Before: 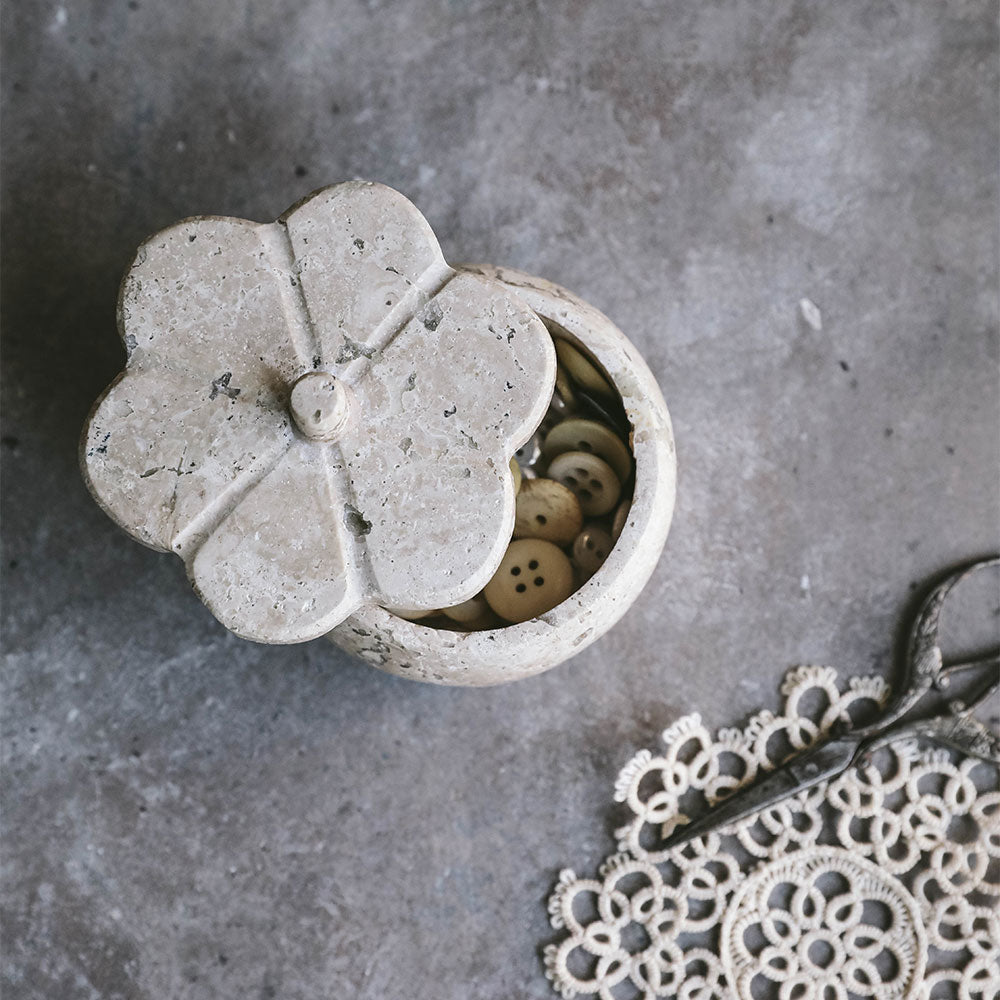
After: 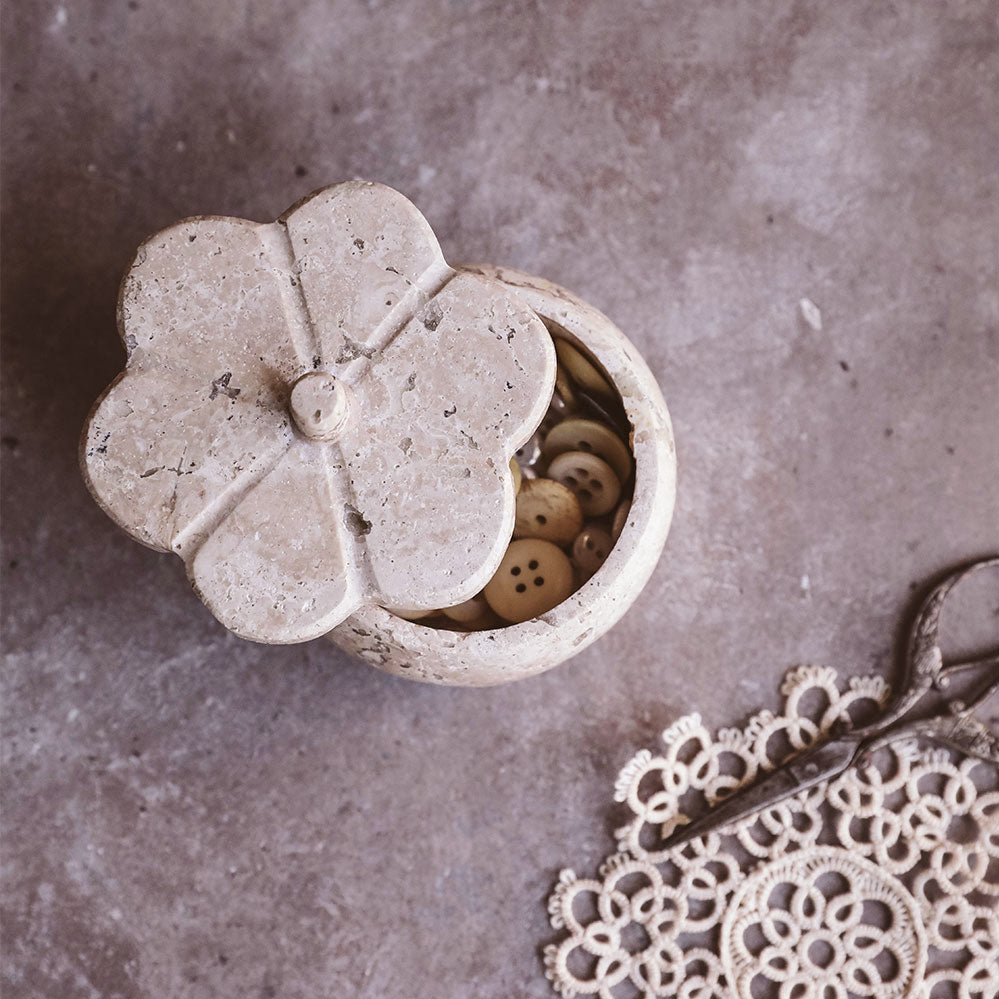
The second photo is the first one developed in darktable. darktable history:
rgb levels: mode RGB, independent channels, levels [[0, 0.474, 1], [0, 0.5, 1], [0, 0.5, 1]]
